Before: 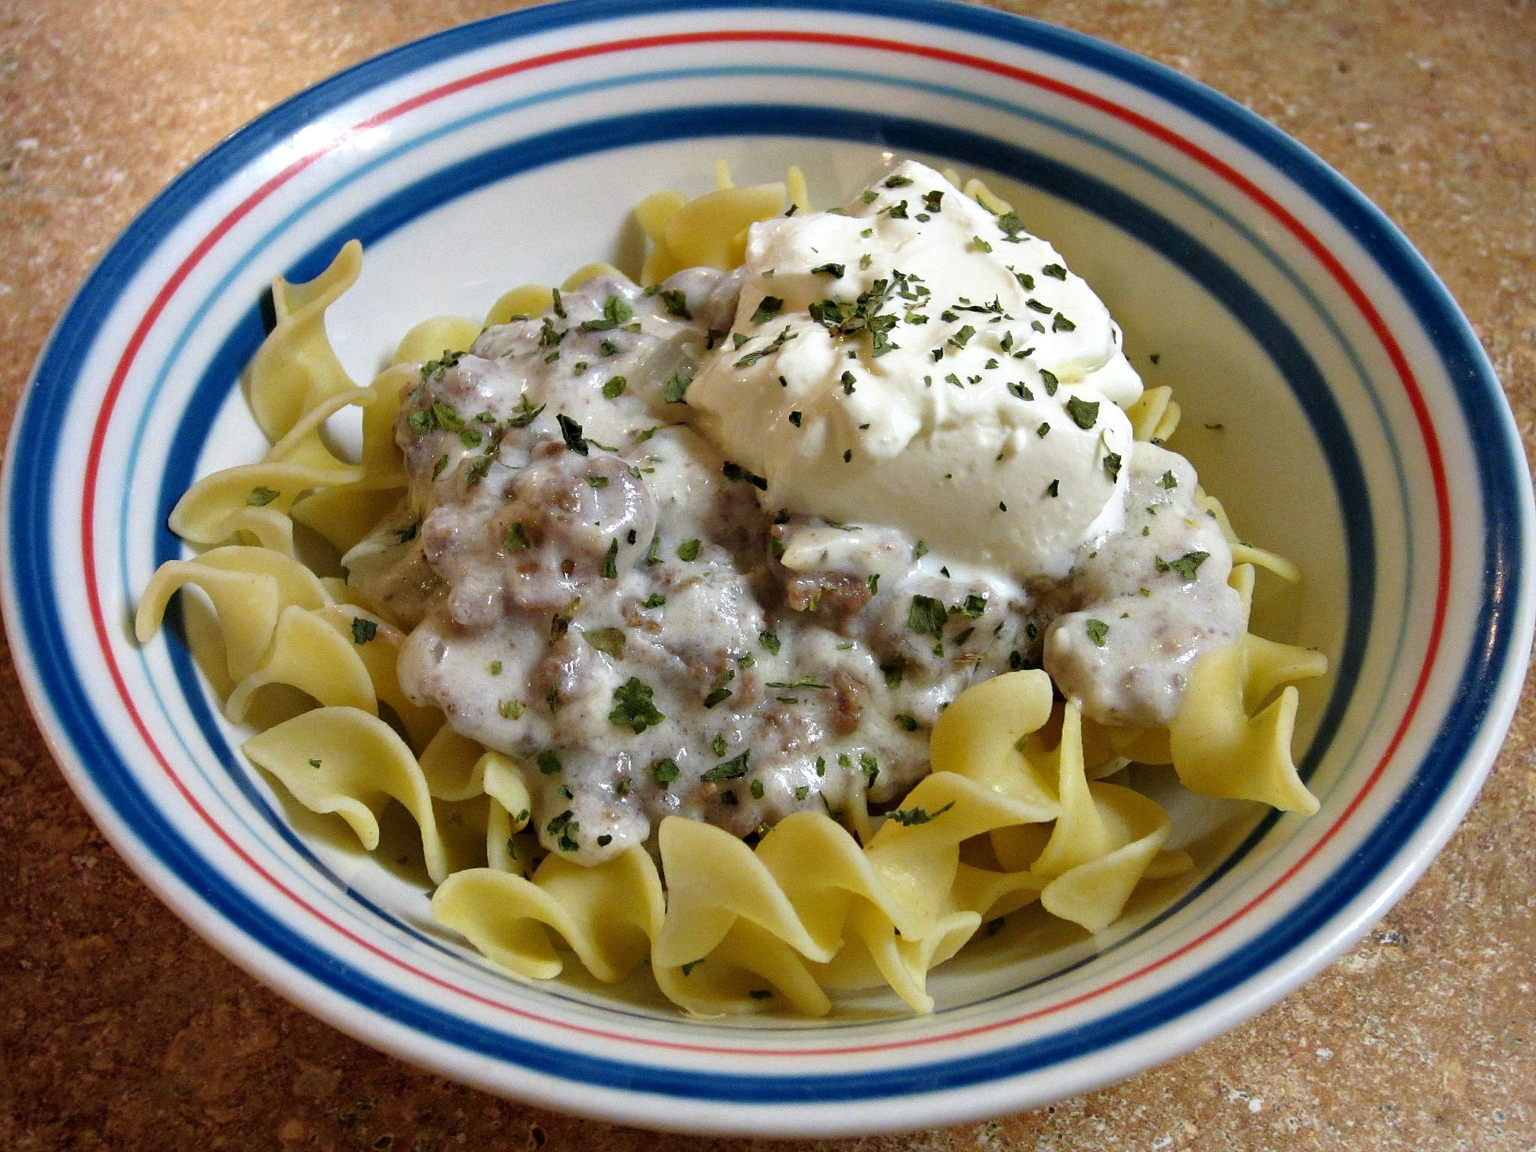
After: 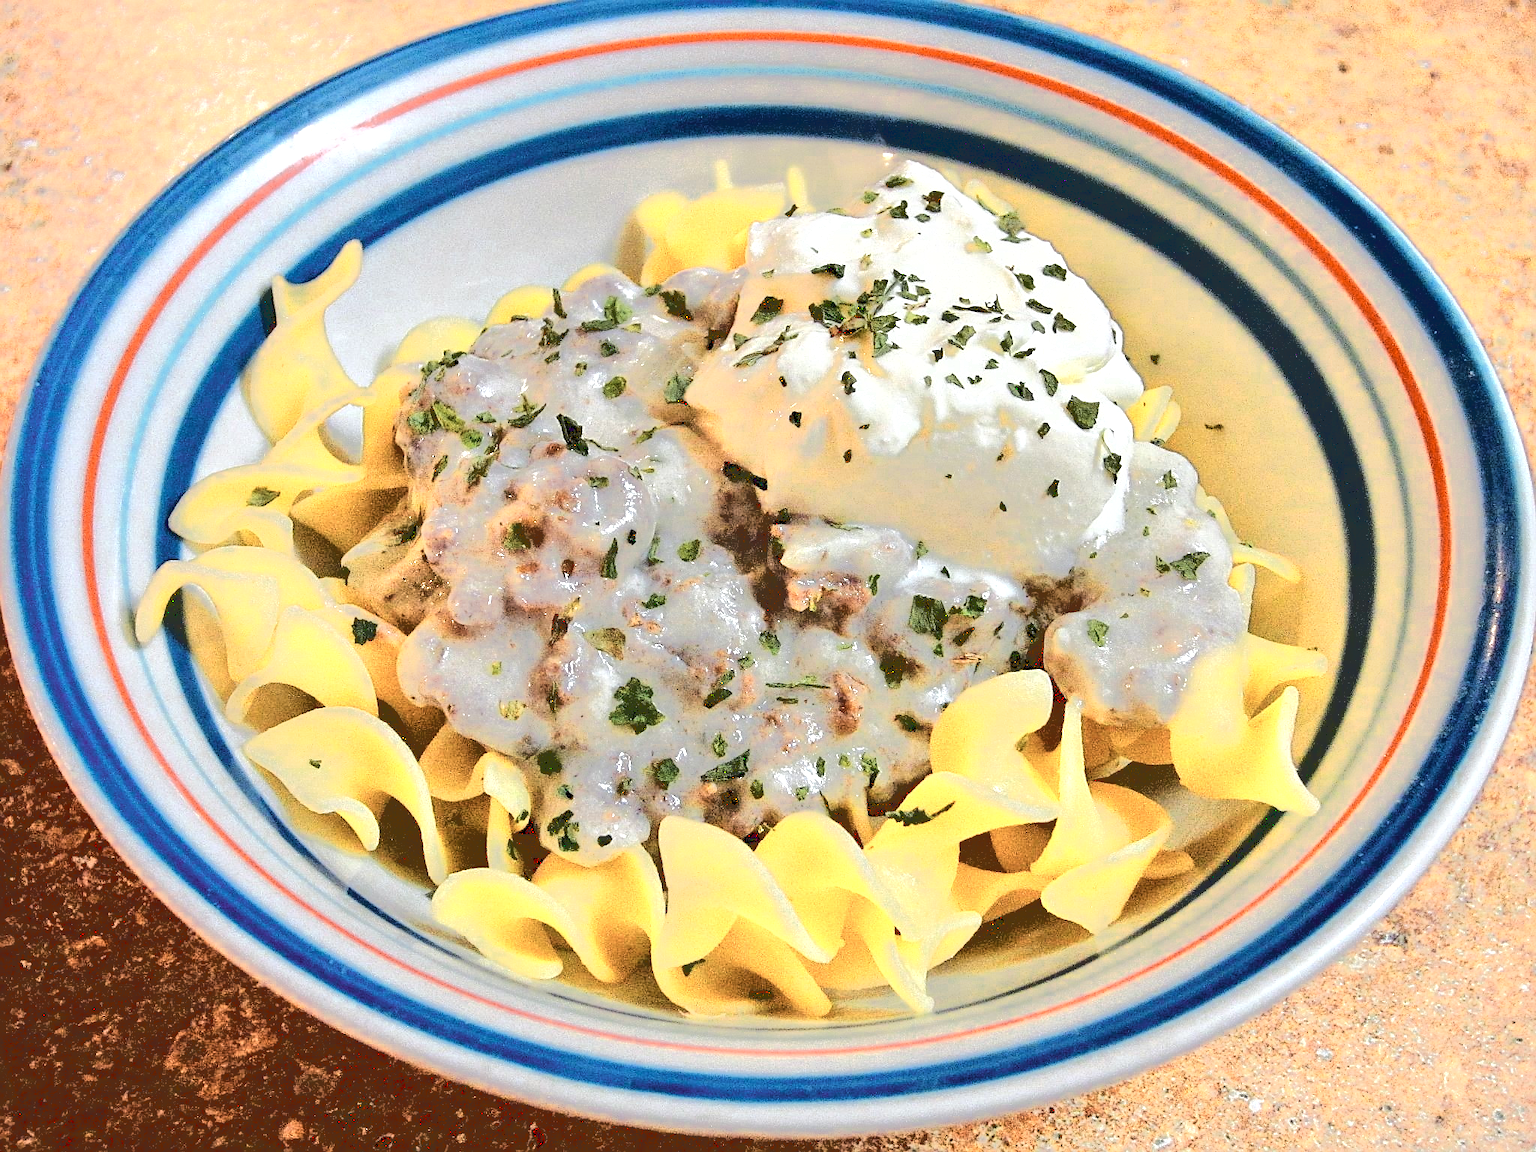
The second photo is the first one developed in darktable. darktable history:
sharpen: on, module defaults
color zones: curves: ch0 [(0.018, 0.548) (0.197, 0.654) (0.425, 0.447) (0.605, 0.658) (0.732, 0.579)]; ch1 [(0.105, 0.531) (0.224, 0.531) (0.386, 0.39) (0.618, 0.456) (0.732, 0.456) (0.956, 0.421)]; ch2 [(0.039, 0.583) (0.215, 0.465) (0.399, 0.544) (0.465, 0.548) (0.614, 0.447) (0.724, 0.43) (0.882, 0.623) (0.956, 0.632)]
base curve: curves: ch0 [(0.065, 0.026) (0.236, 0.358) (0.53, 0.546) (0.777, 0.841) (0.924, 0.992)], preserve colors average RGB
tone equalizer: -7 EV 0.15 EV, -6 EV 0.6 EV, -5 EV 1.15 EV, -4 EV 1.33 EV, -3 EV 1.15 EV, -2 EV 0.6 EV, -1 EV 0.15 EV, mask exposure compensation -0.5 EV
